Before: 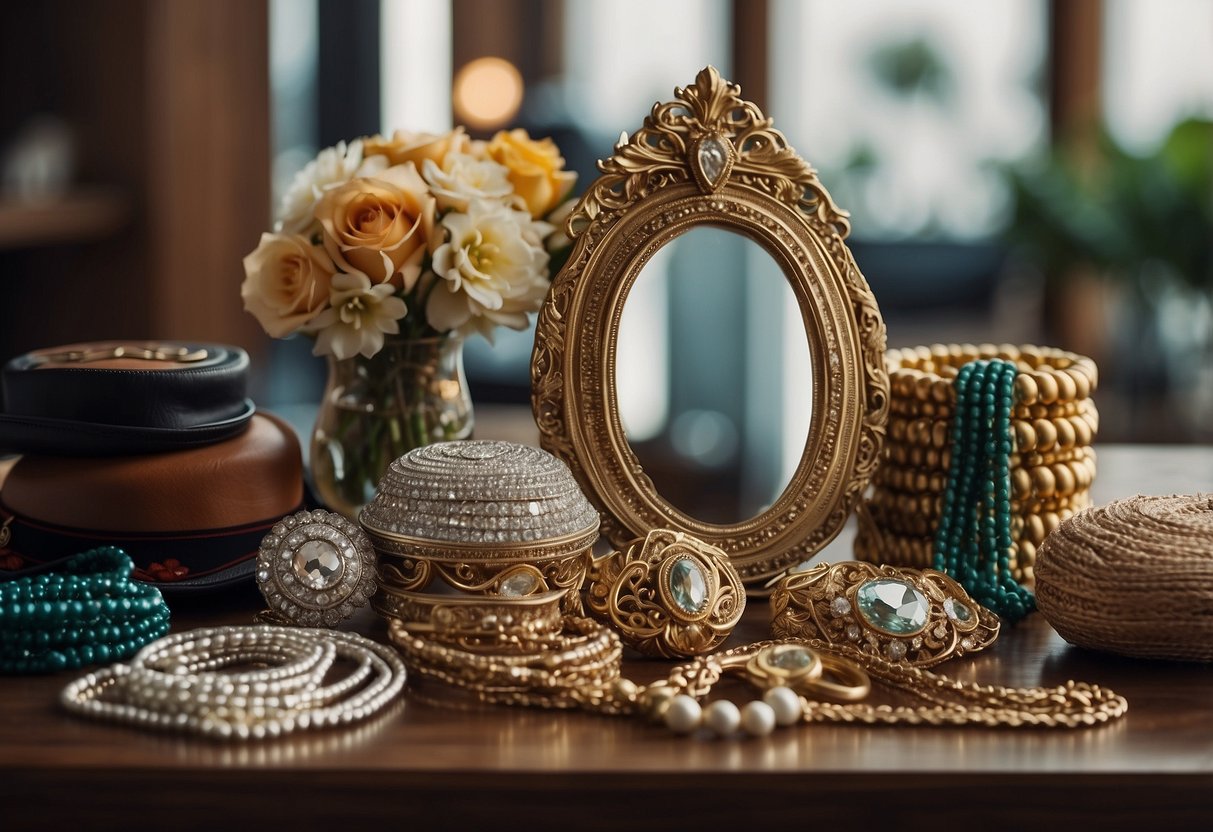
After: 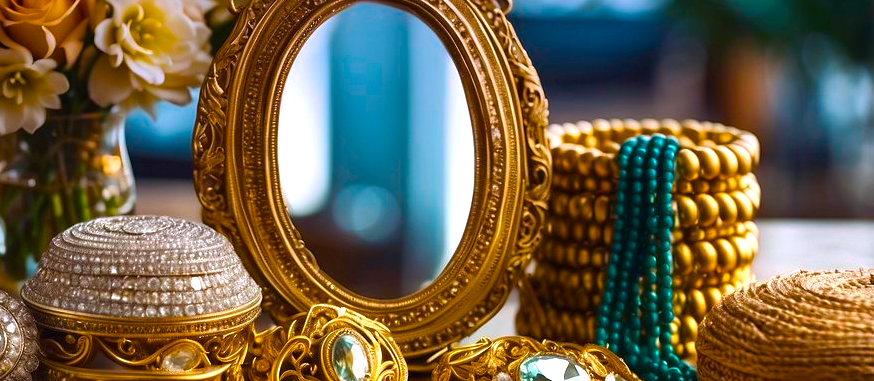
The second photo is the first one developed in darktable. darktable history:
graduated density: hue 238.83°, saturation 50%
crop and rotate: left 27.938%, top 27.046%, bottom 27.046%
color balance rgb: linear chroma grading › global chroma 25%, perceptual saturation grading › global saturation 40%, perceptual brilliance grading › global brilliance 30%, global vibrance 40%
